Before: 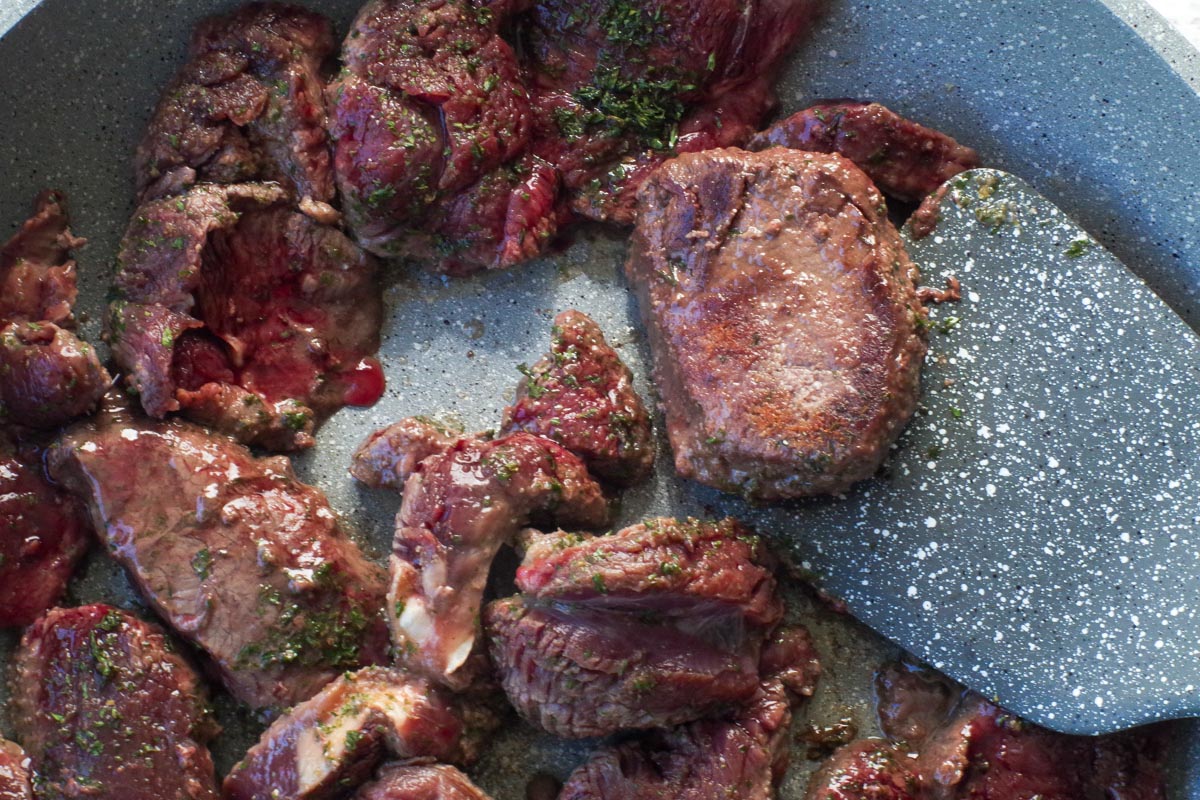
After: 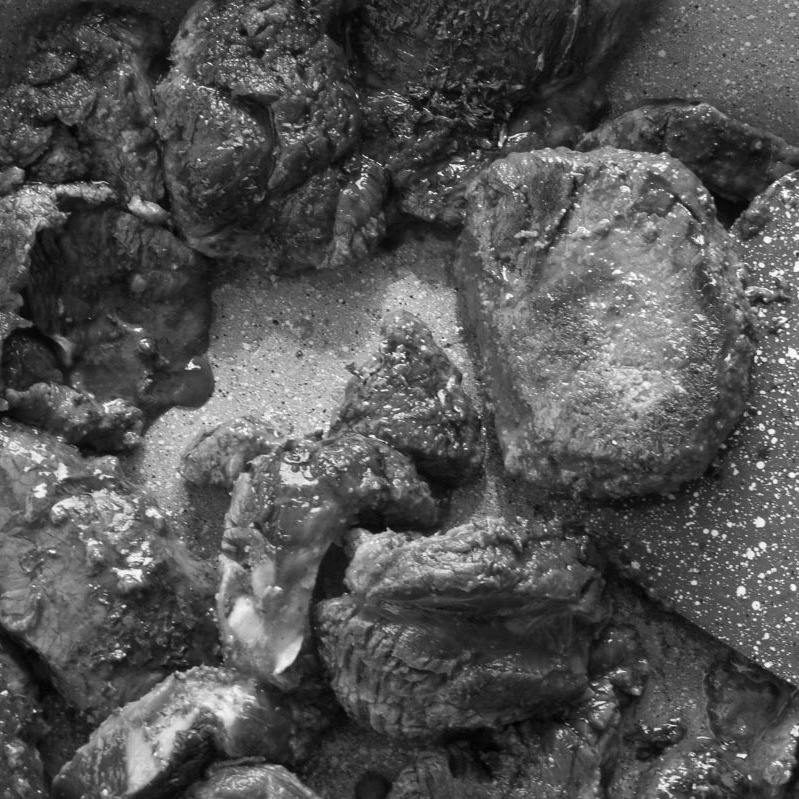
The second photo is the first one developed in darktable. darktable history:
monochrome: on, module defaults
white balance: red 1.004, blue 1.096
crop and rotate: left 14.292%, right 19.041%
